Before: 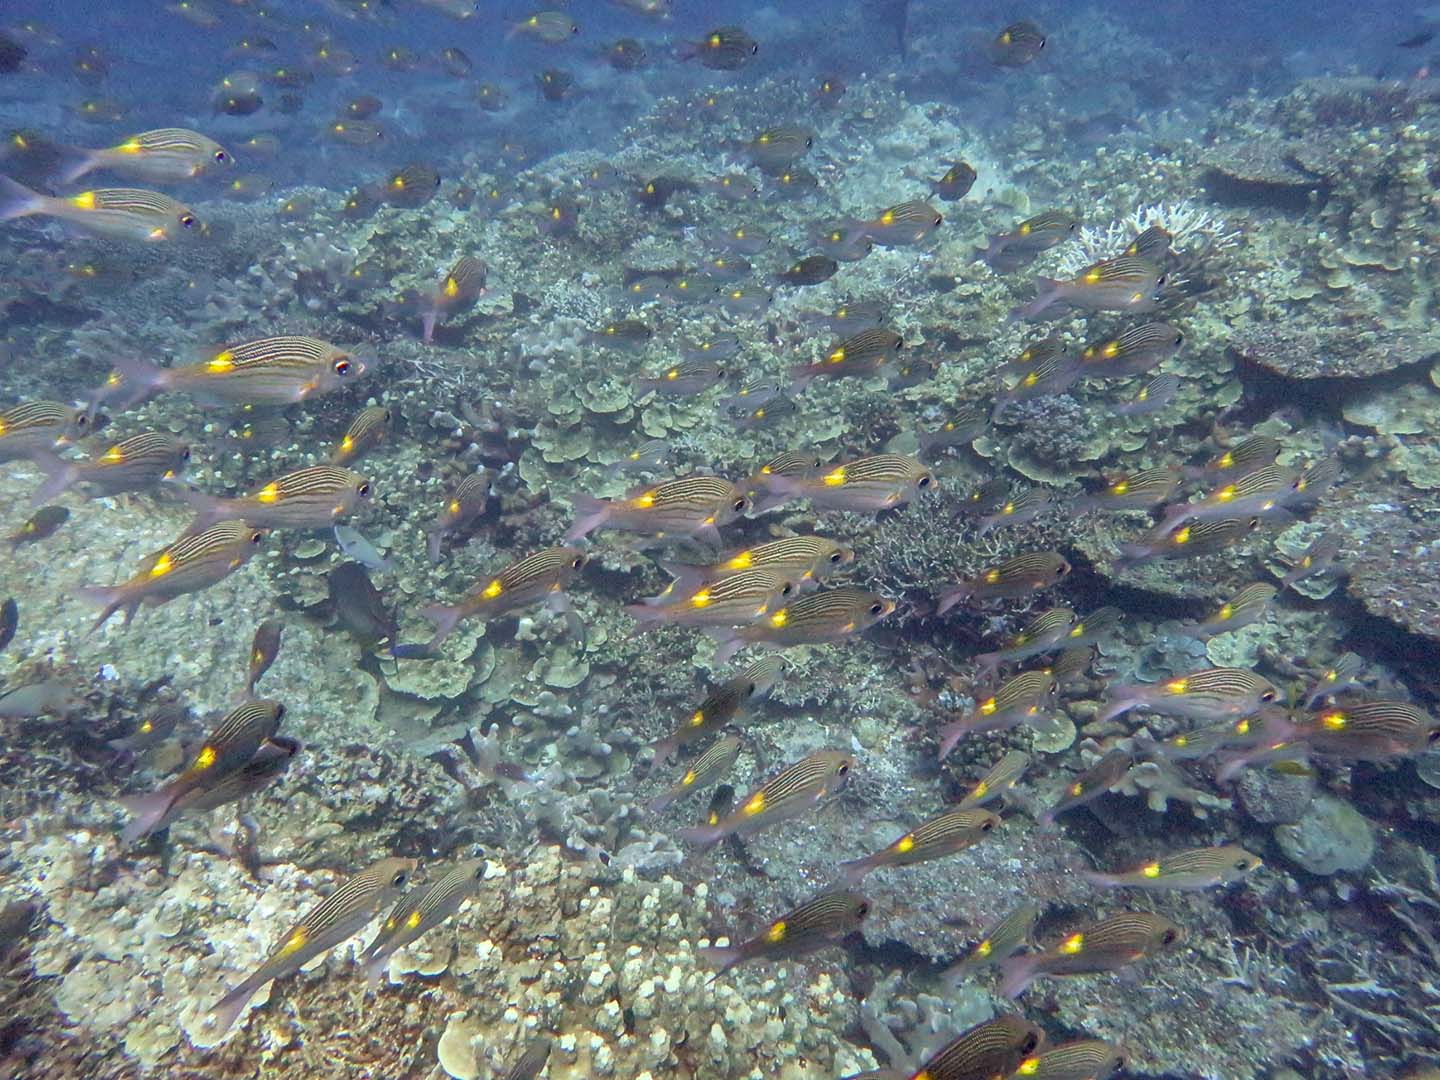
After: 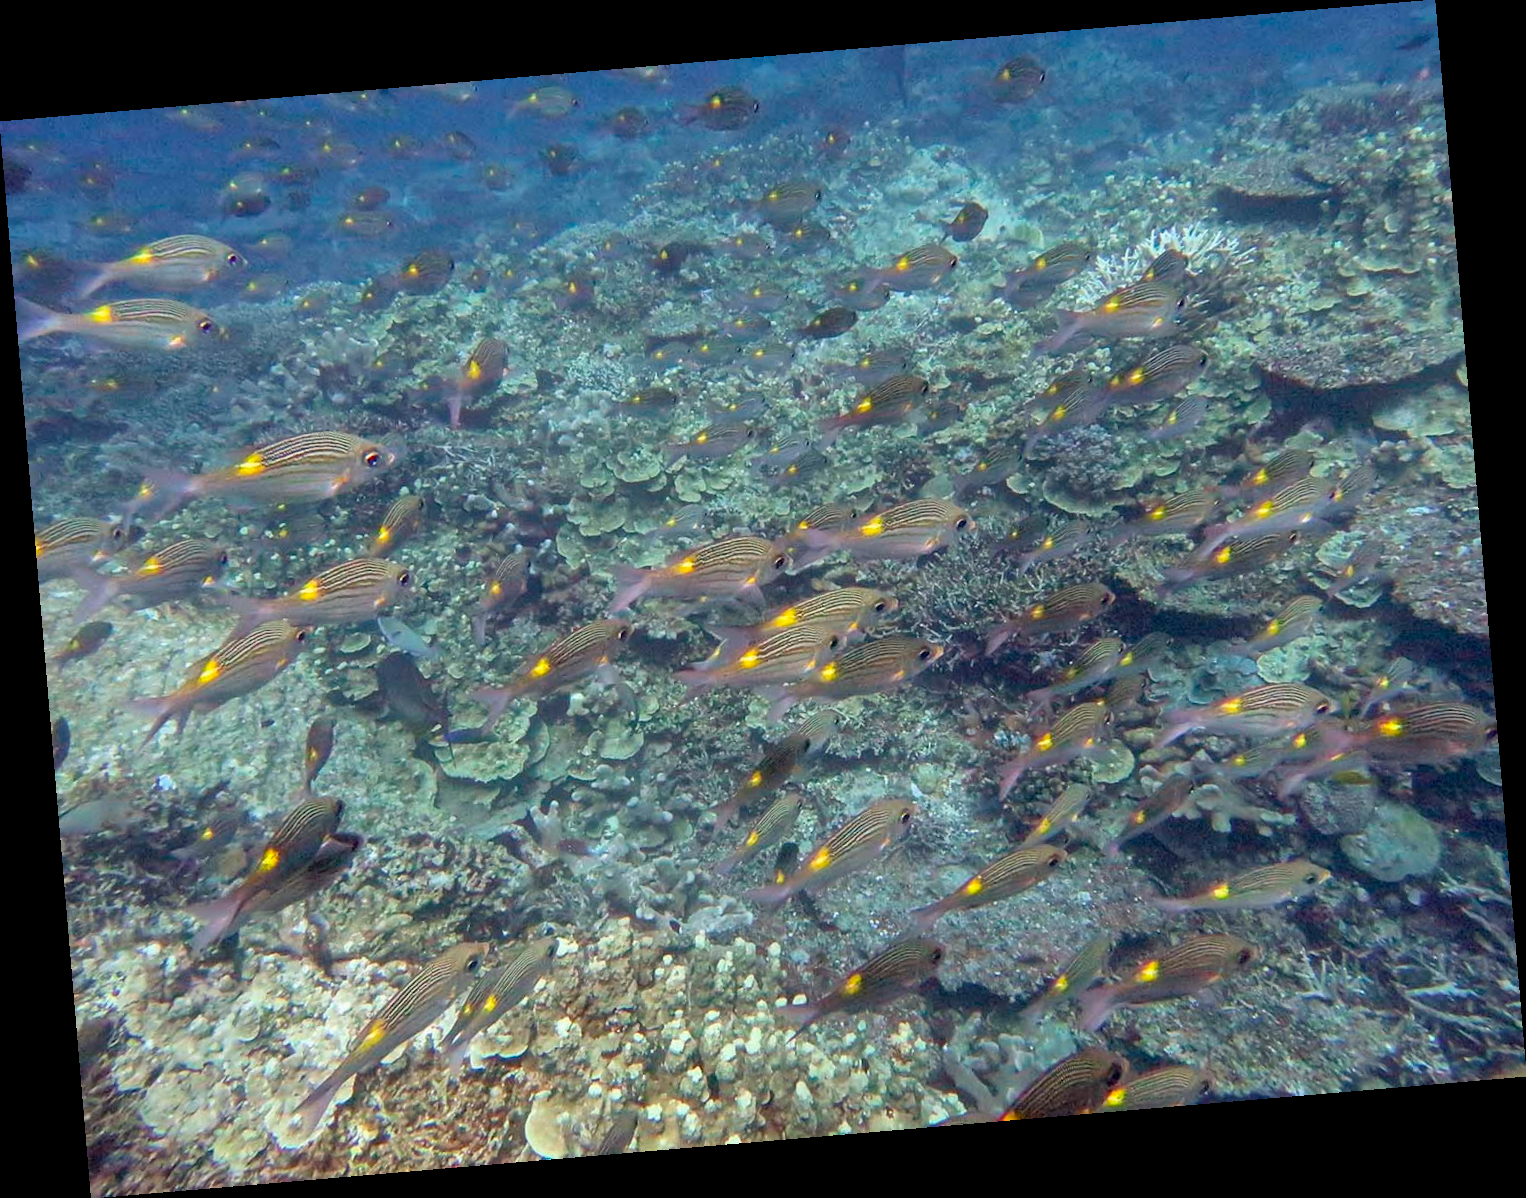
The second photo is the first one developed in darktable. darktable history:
exposure: exposure -0.041 EV, compensate highlight preservation false
white balance: emerald 1
rotate and perspective: rotation -4.86°, automatic cropping off
